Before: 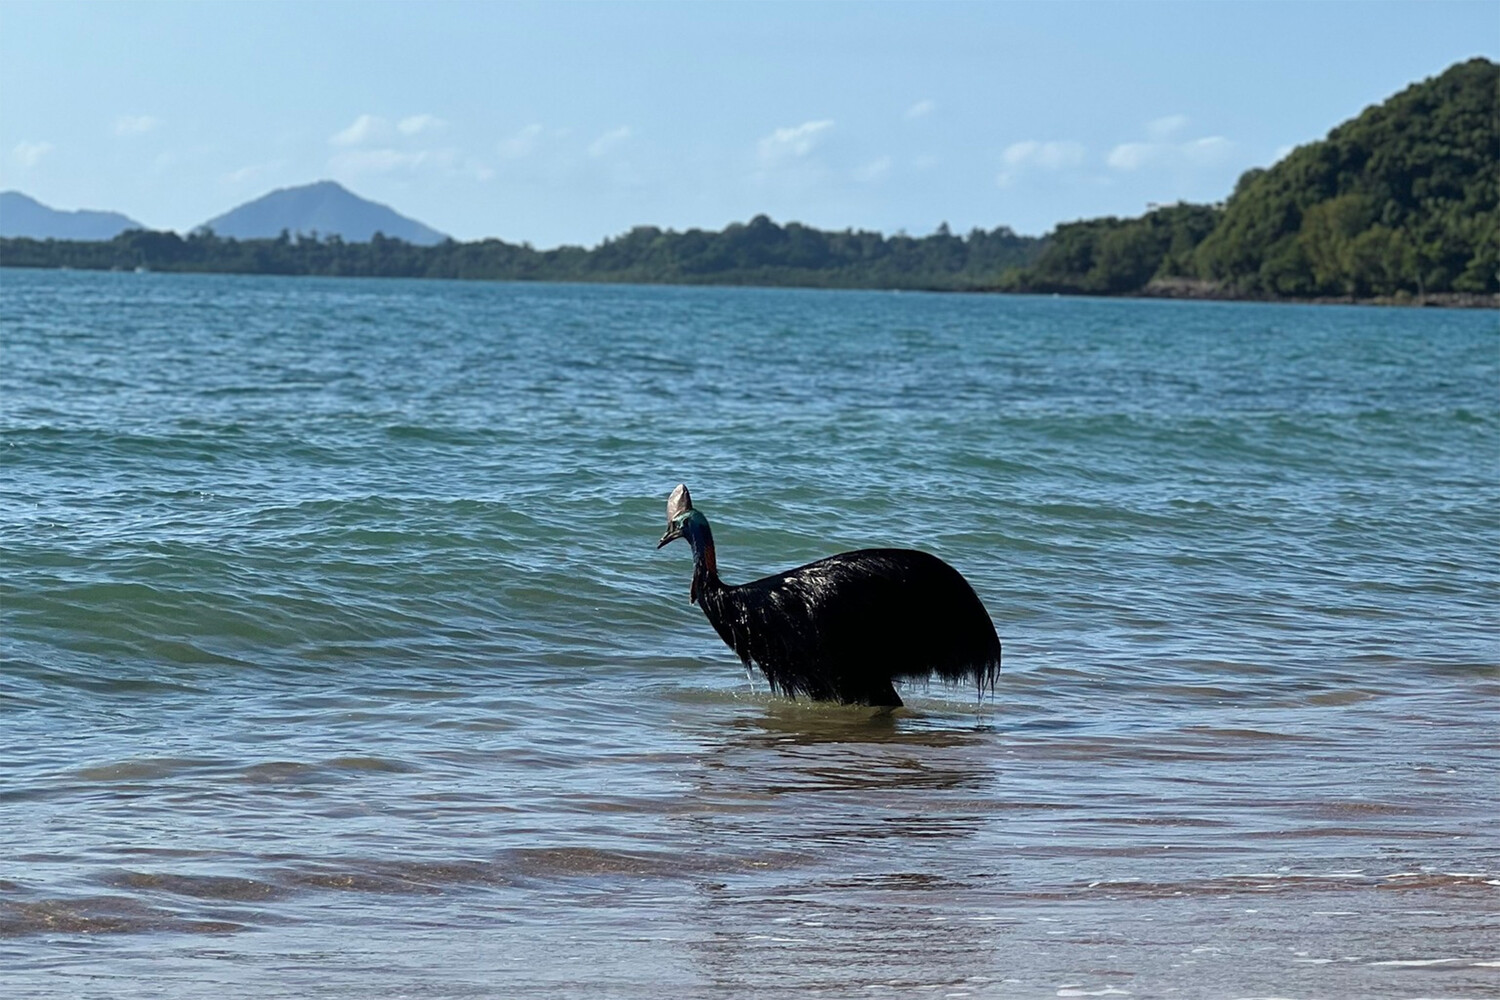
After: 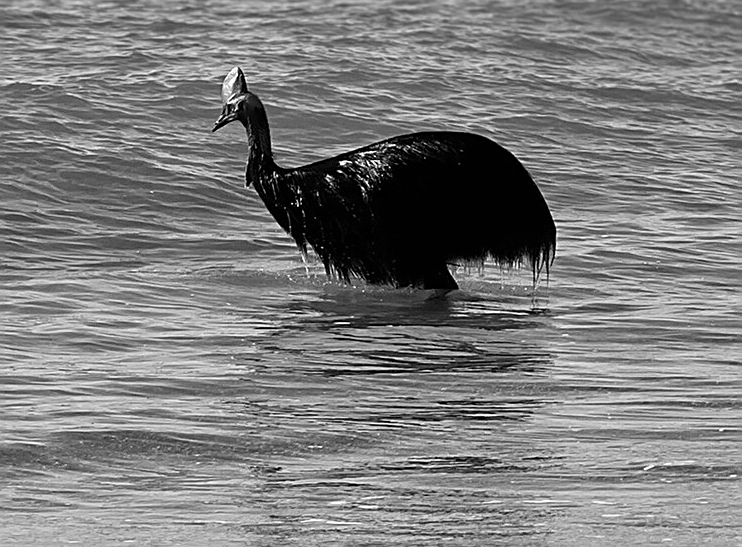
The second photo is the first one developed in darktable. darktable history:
monochrome: size 3.1
white balance: red 1.05, blue 1.072
sharpen: on, module defaults
contrast brightness saturation: contrast 0.08, saturation 0.2
crop: left 29.672%, top 41.786%, right 20.851%, bottom 3.487%
